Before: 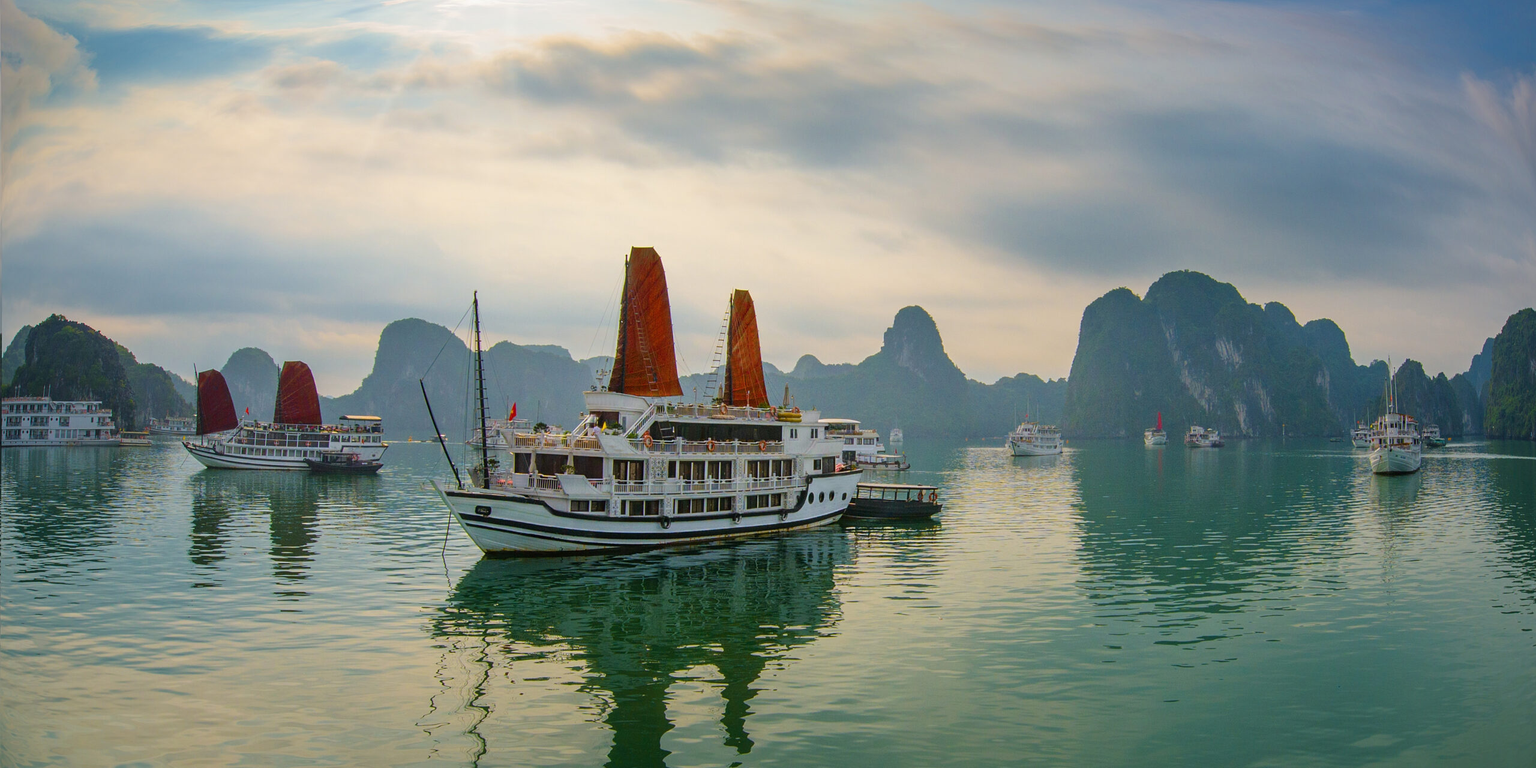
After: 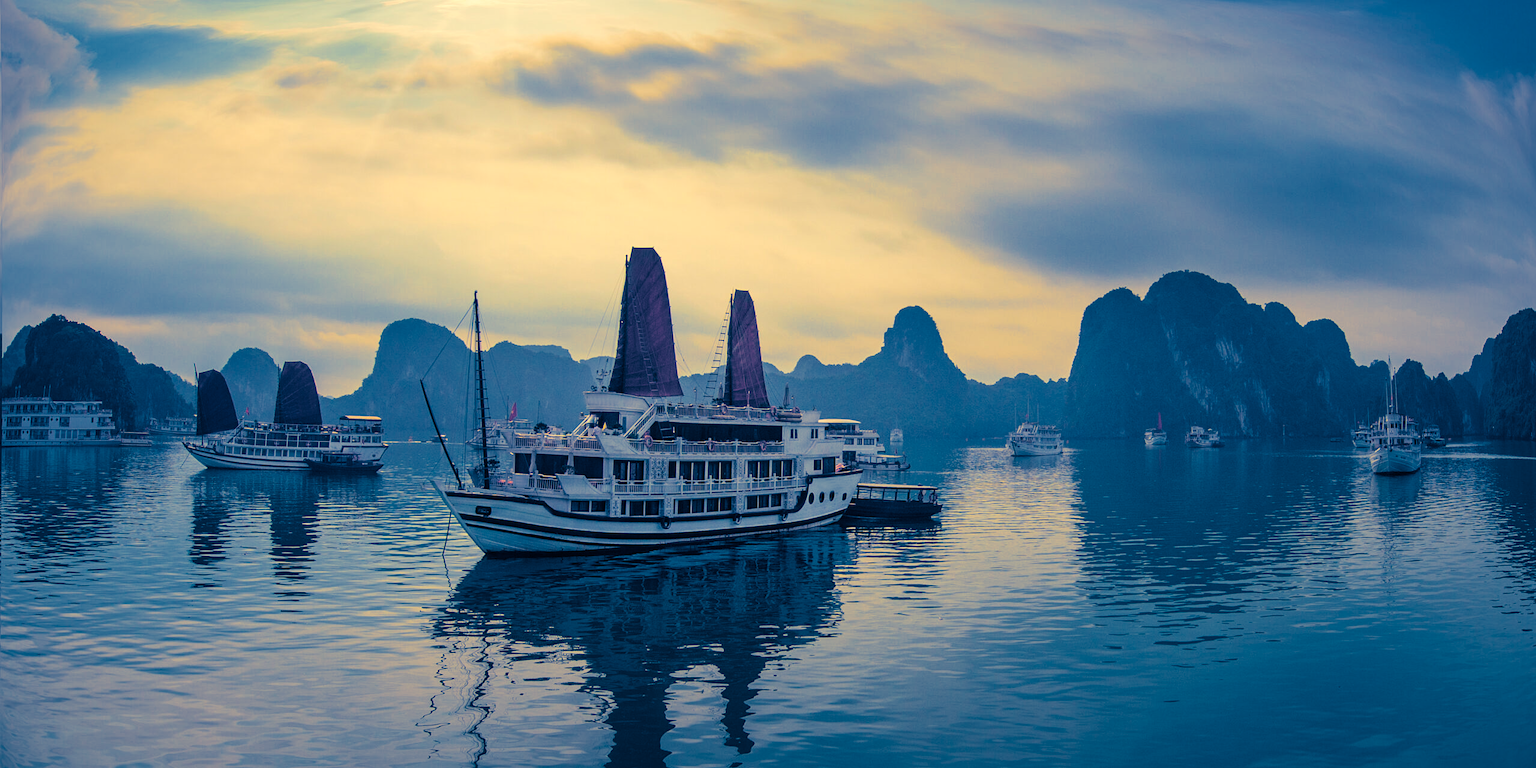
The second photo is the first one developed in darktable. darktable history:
split-toning: shadows › hue 226.8°, shadows › saturation 1, highlights › saturation 0, balance -61.41
white balance: red 1.08, blue 0.791
